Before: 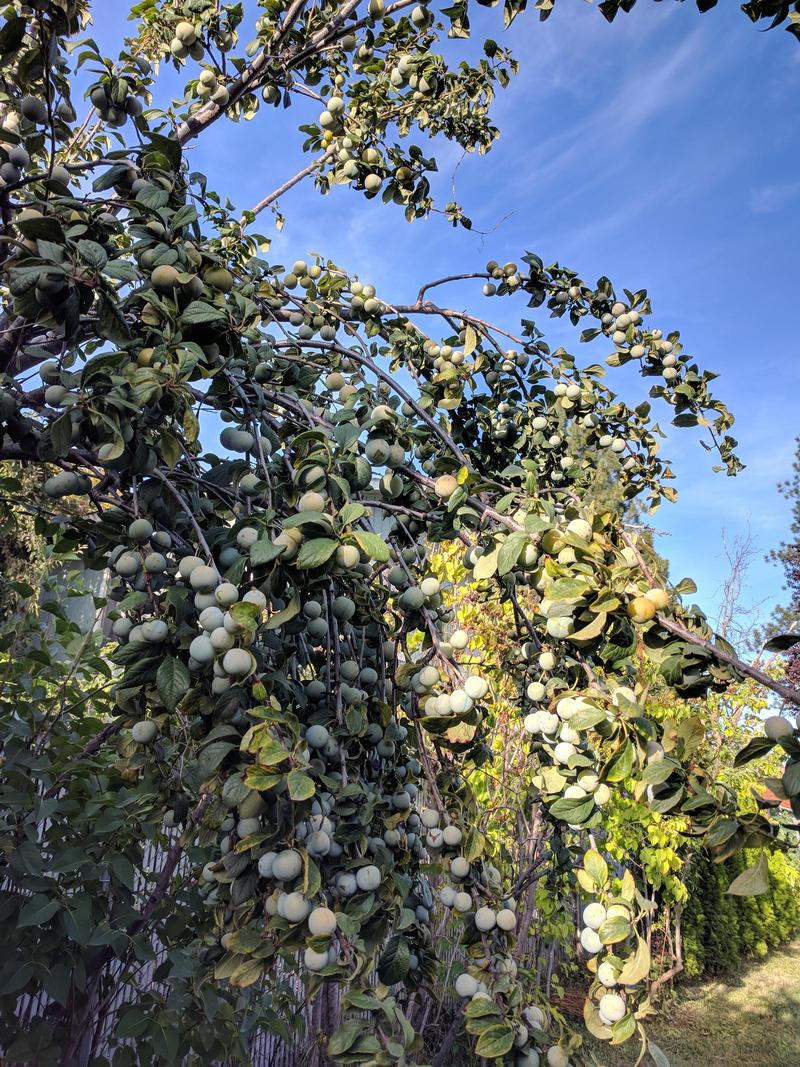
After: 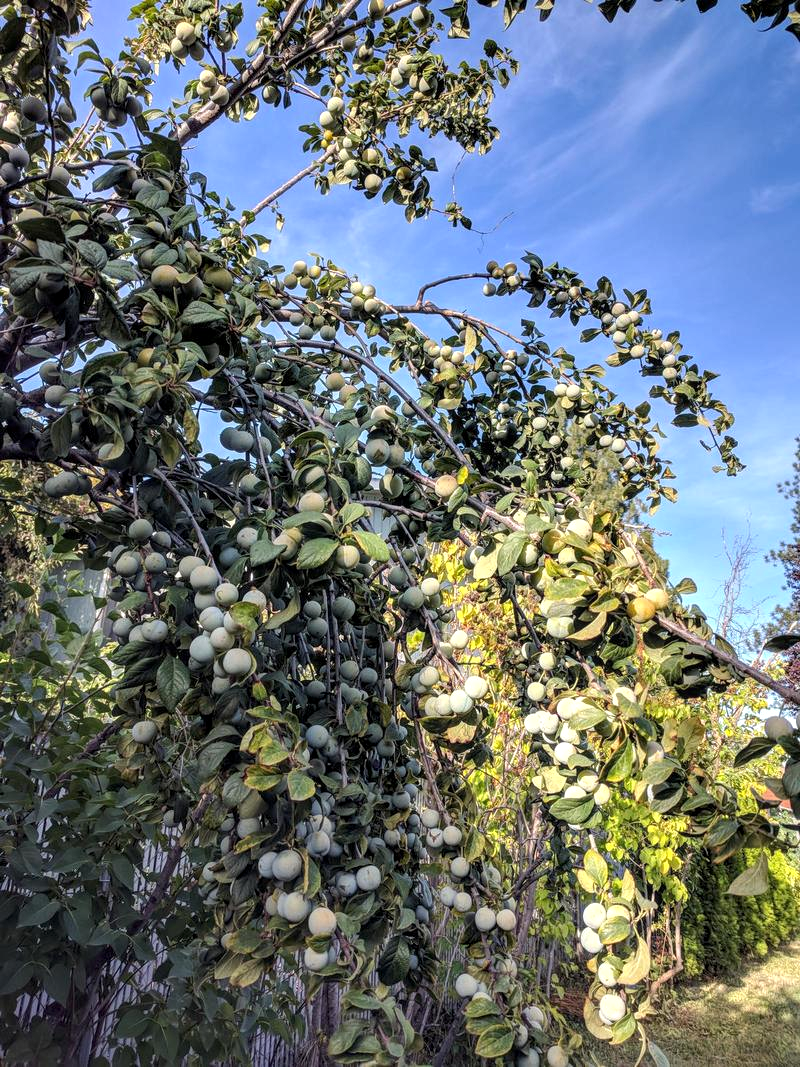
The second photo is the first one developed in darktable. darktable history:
local contrast: on, module defaults
exposure: exposure 0.195 EV, compensate highlight preservation false
